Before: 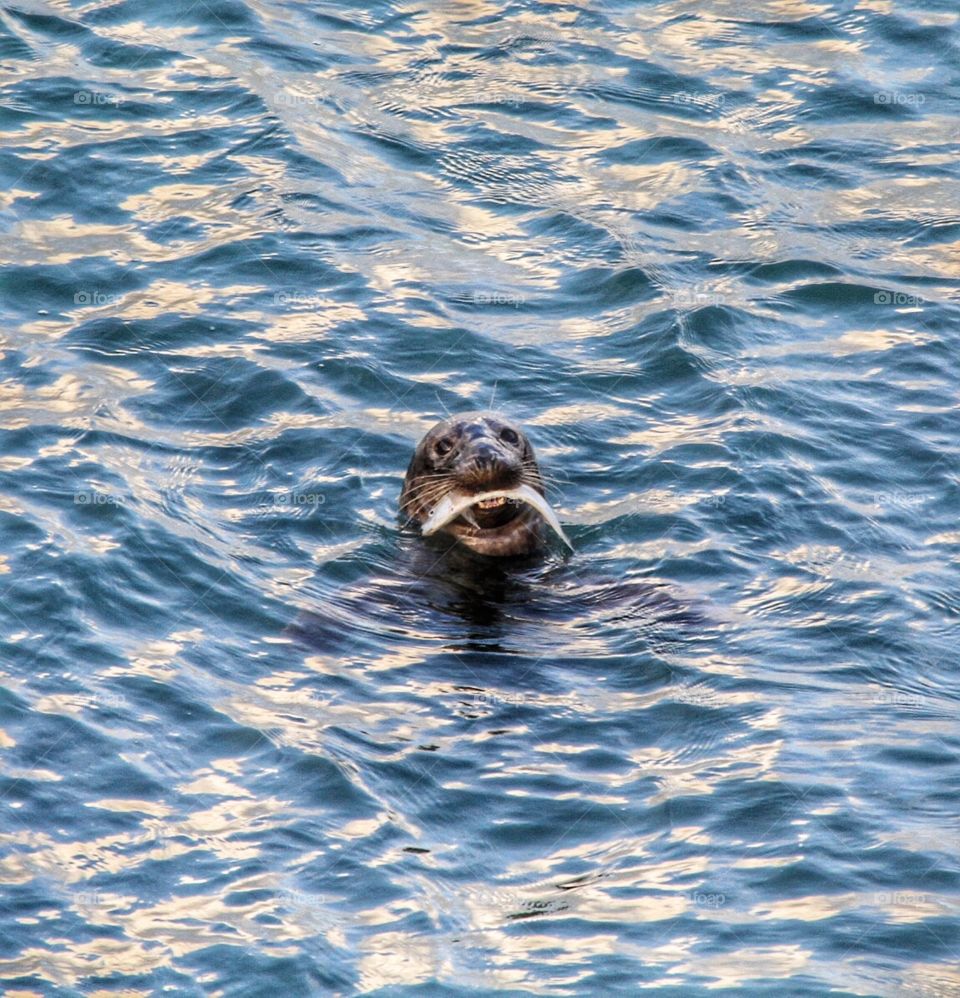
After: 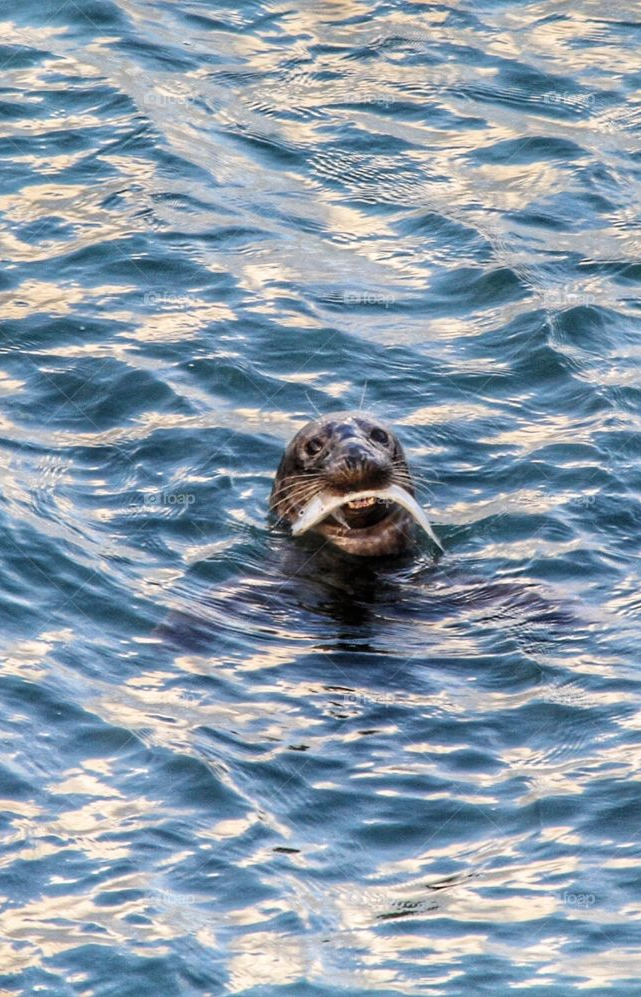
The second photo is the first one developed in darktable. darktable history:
crop and rotate: left 13.553%, right 19.597%
